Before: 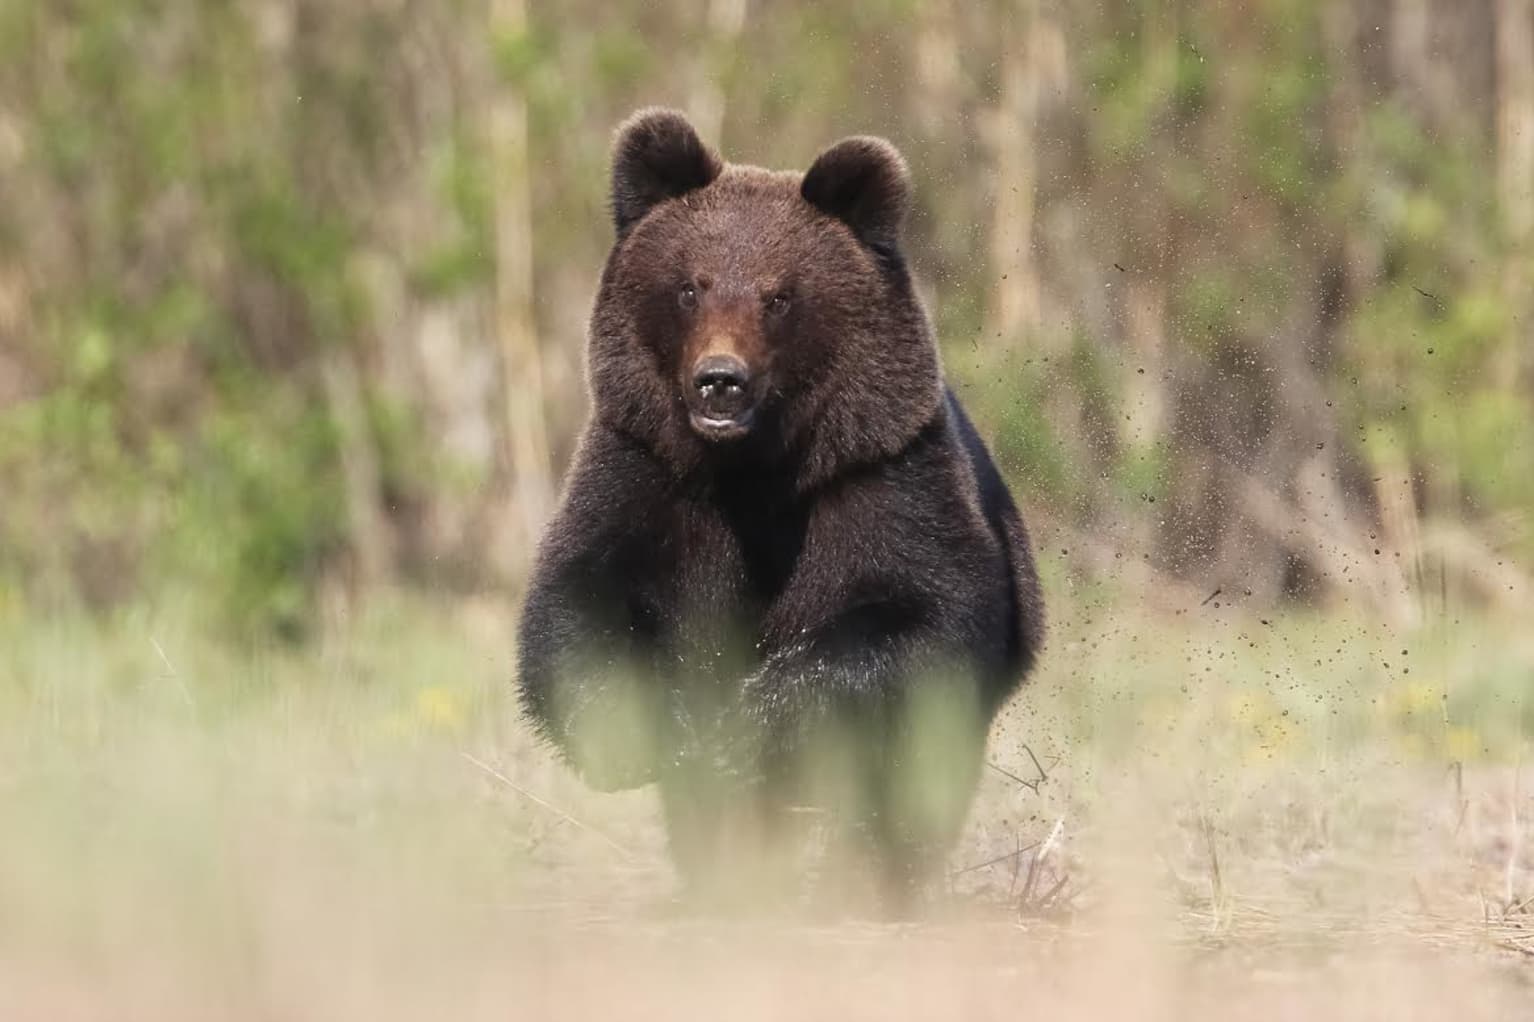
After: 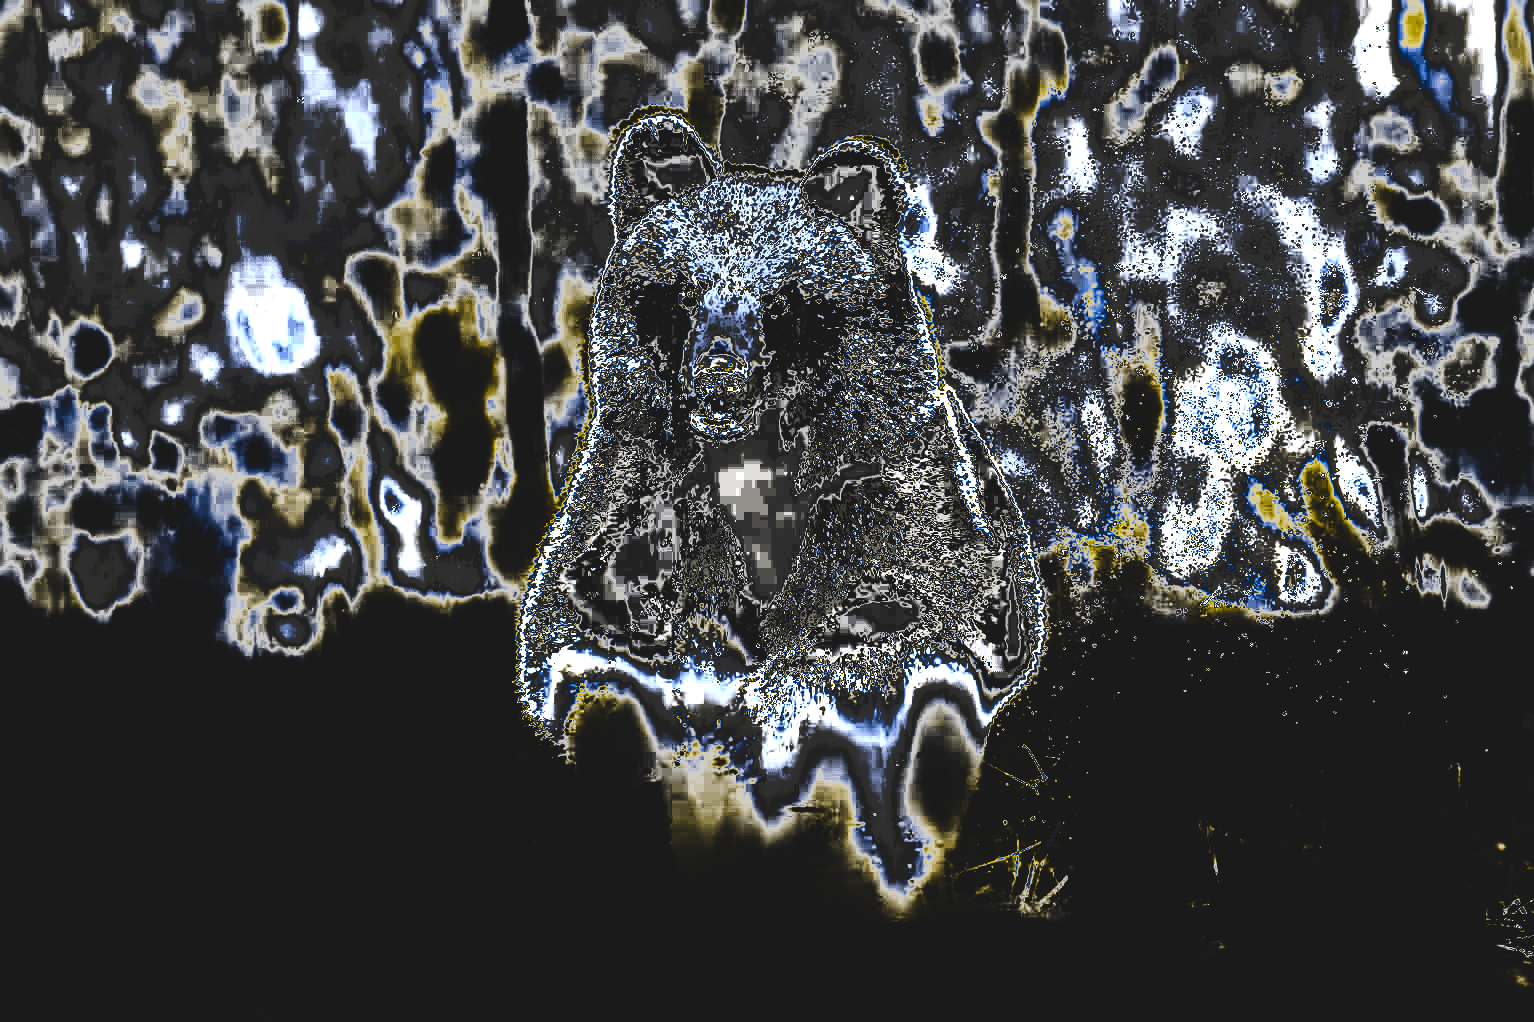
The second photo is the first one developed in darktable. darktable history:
tone curve: curves: ch0 [(0, 0) (0.003, 0.99) (0.011, 0.983) (0.025, 0.934) (0.044, 0.719) (0.069, 0.382) (0.1, 0.204) (0.136, 0.093) (0.177, 0.094) (0.224, 0.093) (0.277, 0.098) (0.335, 0.214) (0.399, 0.616) (0.468, 0.827) (0.543, 0.464) (0.623, 0.145) (0.709, 0.127) (0.801, 0.187) (0.898, 0.203) (1, 1)], preserve colors none
color look up table: target L [0.003, 0.001, 32.84, 34.55, 34.1, 31.73, 34.03, 33.18, 32.76, 107.33, 105.15, 31.1, 33.39, 32.61, 32.39, 32.32, 35.87, 37.9, 34.55, 106.82, 110.56, 33.47, 32.02, 128.73, 33.32, 34.63, 32.84, 31.87, 33.86, 33.54, 107.33, 107.59, 116.9, 32.53, 33.39, 34.32, 34.25, 32.17, 31.1, 0.006, 37.53, 33.32, 32.84, 33.39, 32.84, 30.92, 33.25, 106.44, 31.28], target a [0, 0, 0.001 ×7, 0.003, 0.003, 0.001 ×8, 0.003, 0.003, 0.001, 0.001, 0.002, 0.001 ×6, 0.003, 0.003, 0.003, 0.001 ×6, 0, 0.001 ×5, -2.209, 0.001, 0.003, 0.001], target b [0, 0, -0.009 ×7, -0.022, -0.022, -0.008, -0.009, -0.009, -0.01, -0.008, -0.009, -0.01, -0.009, -0.022, -0.021, -0.009, -0.008, -0.016, -0.009 ×6, -0.022, -0.022, -0.019, -0.009 ×4, -0.008, -0.008, 0, -0.01, -0.009 ×4, 53.31, -0.009, -0.022, -0.008], num patches 49
